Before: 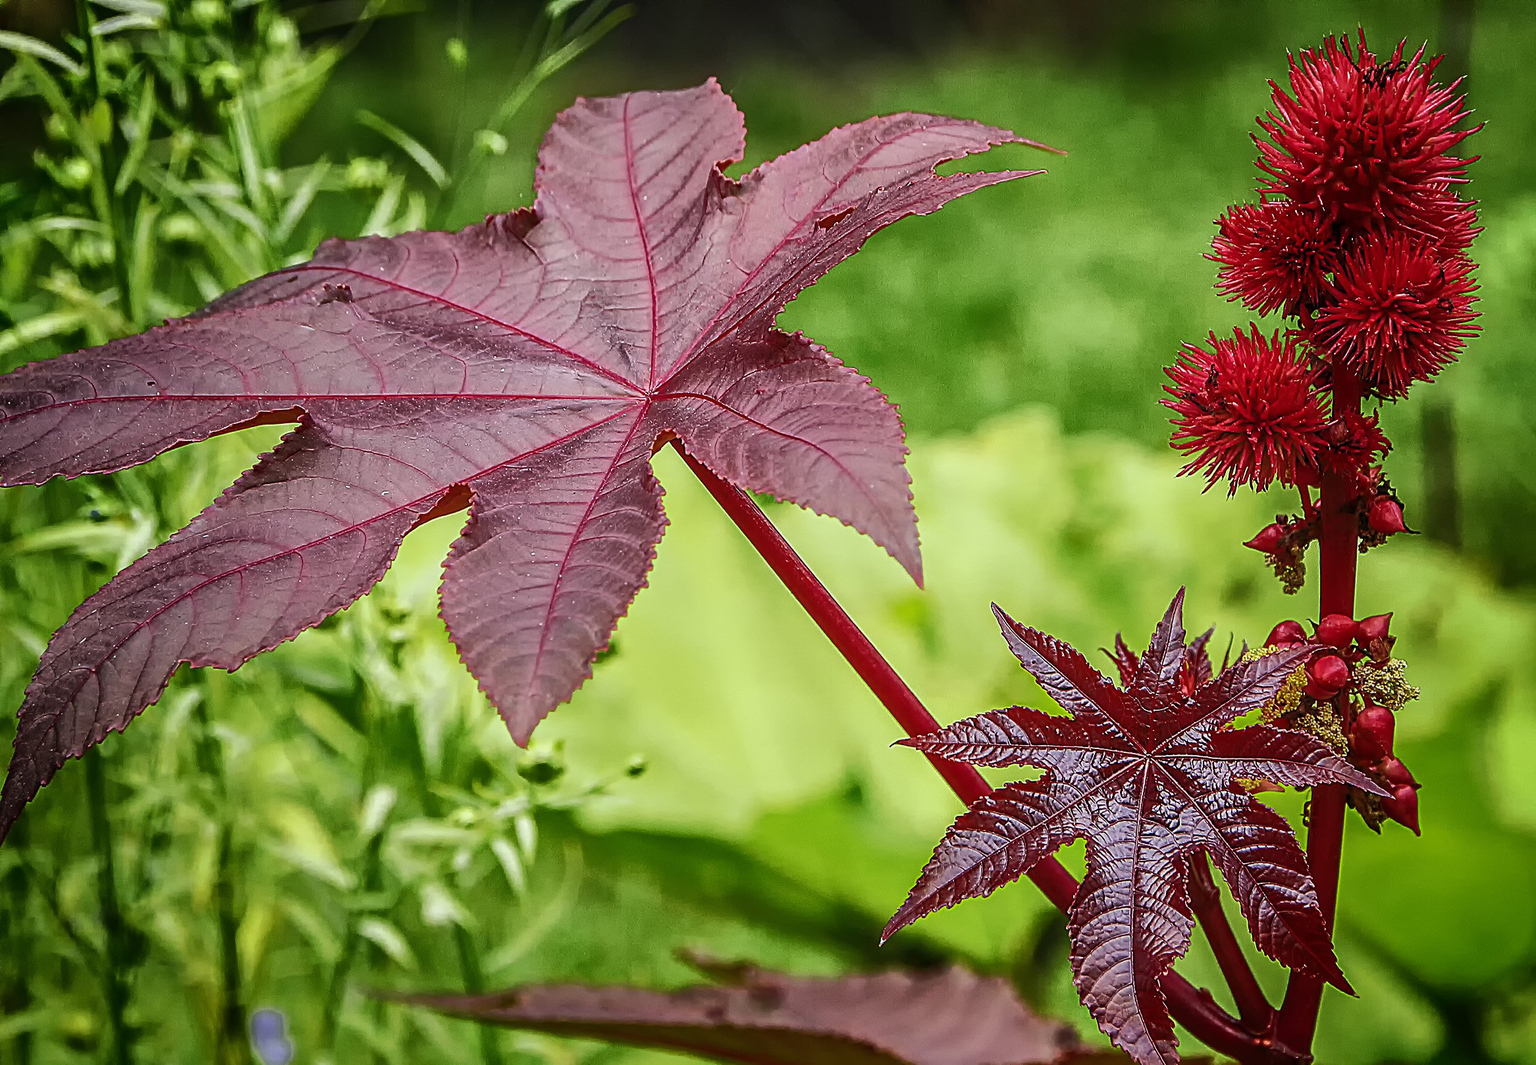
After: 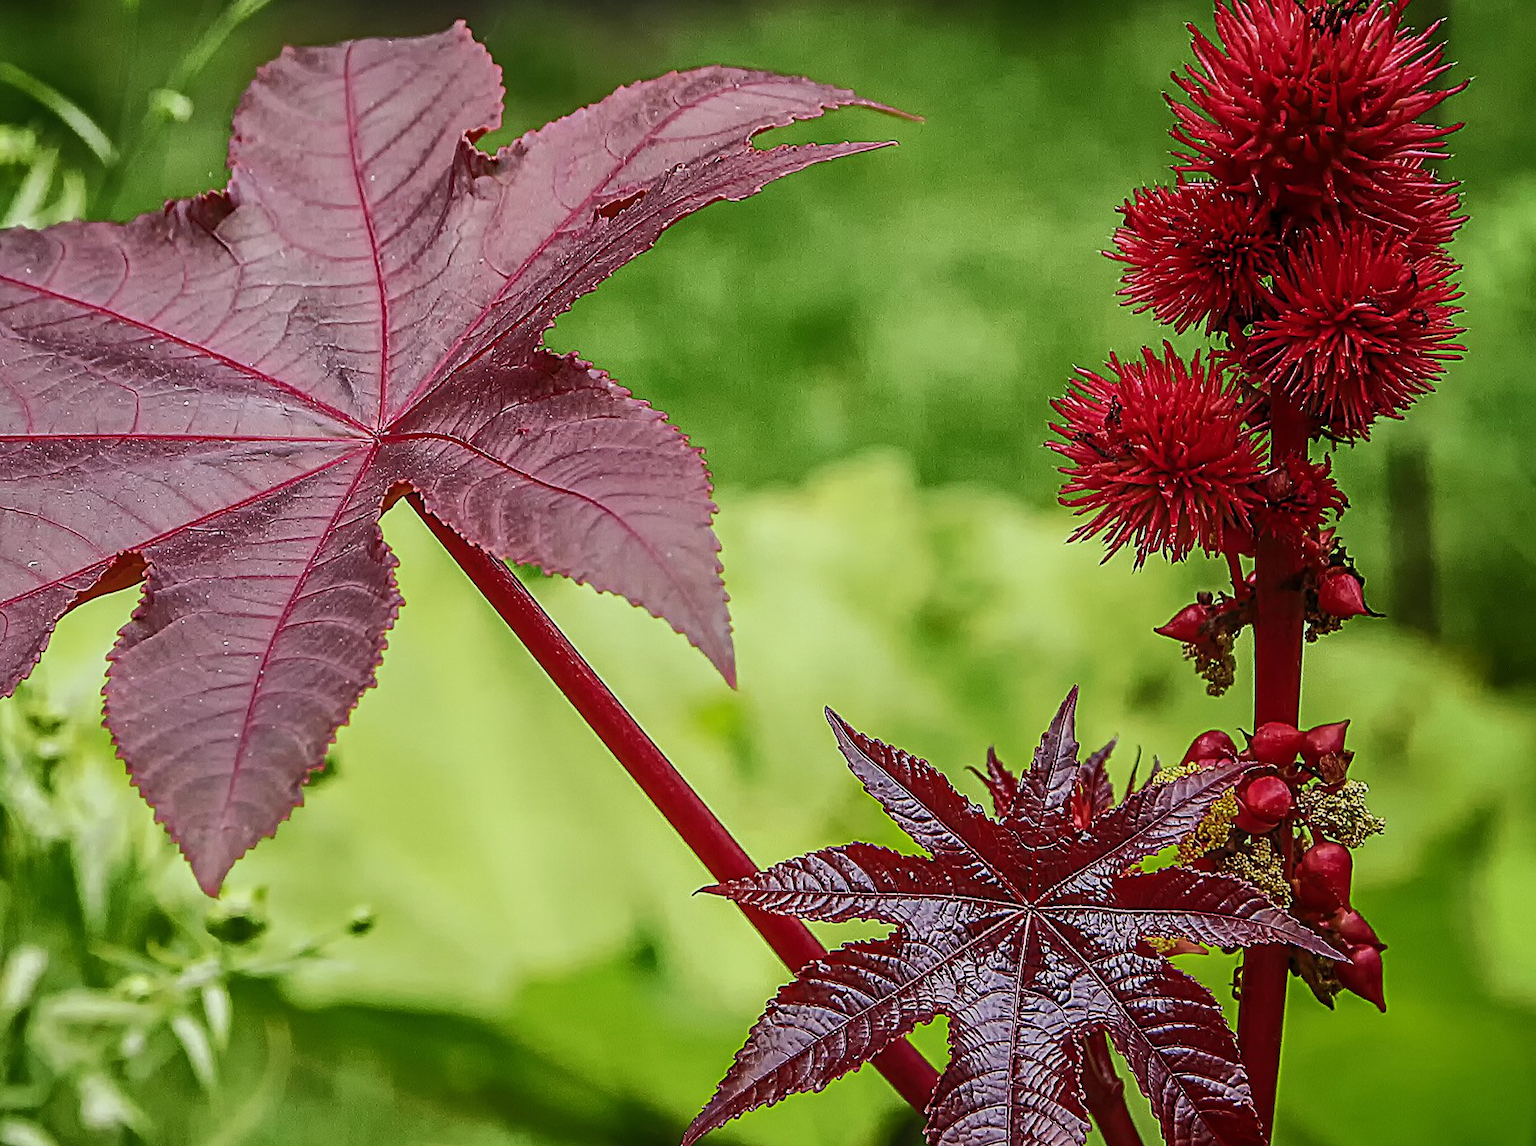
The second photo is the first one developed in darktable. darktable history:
exposure: exposure -0.169 EV, compensate highlight preservation false
crop: left 23.483%, top 5.822%, bottom 11.852%
